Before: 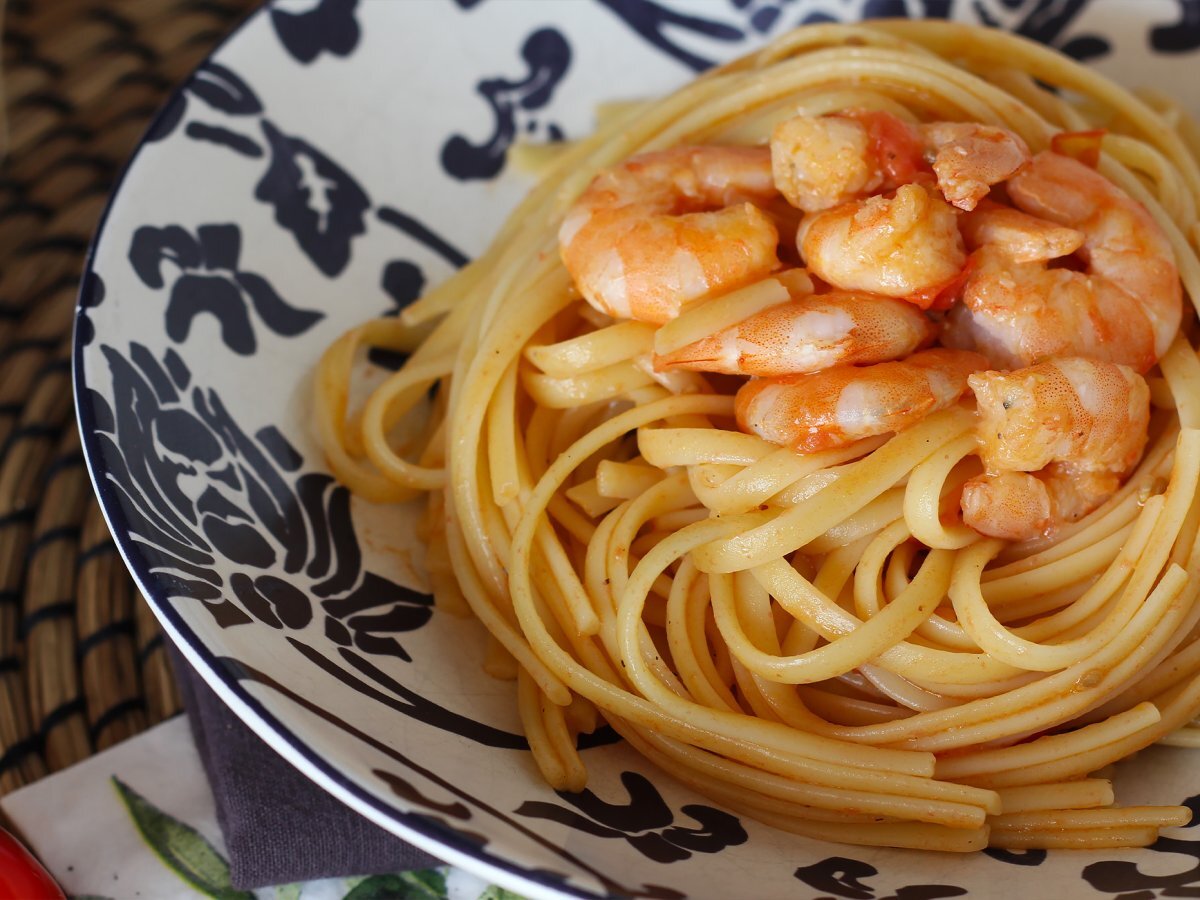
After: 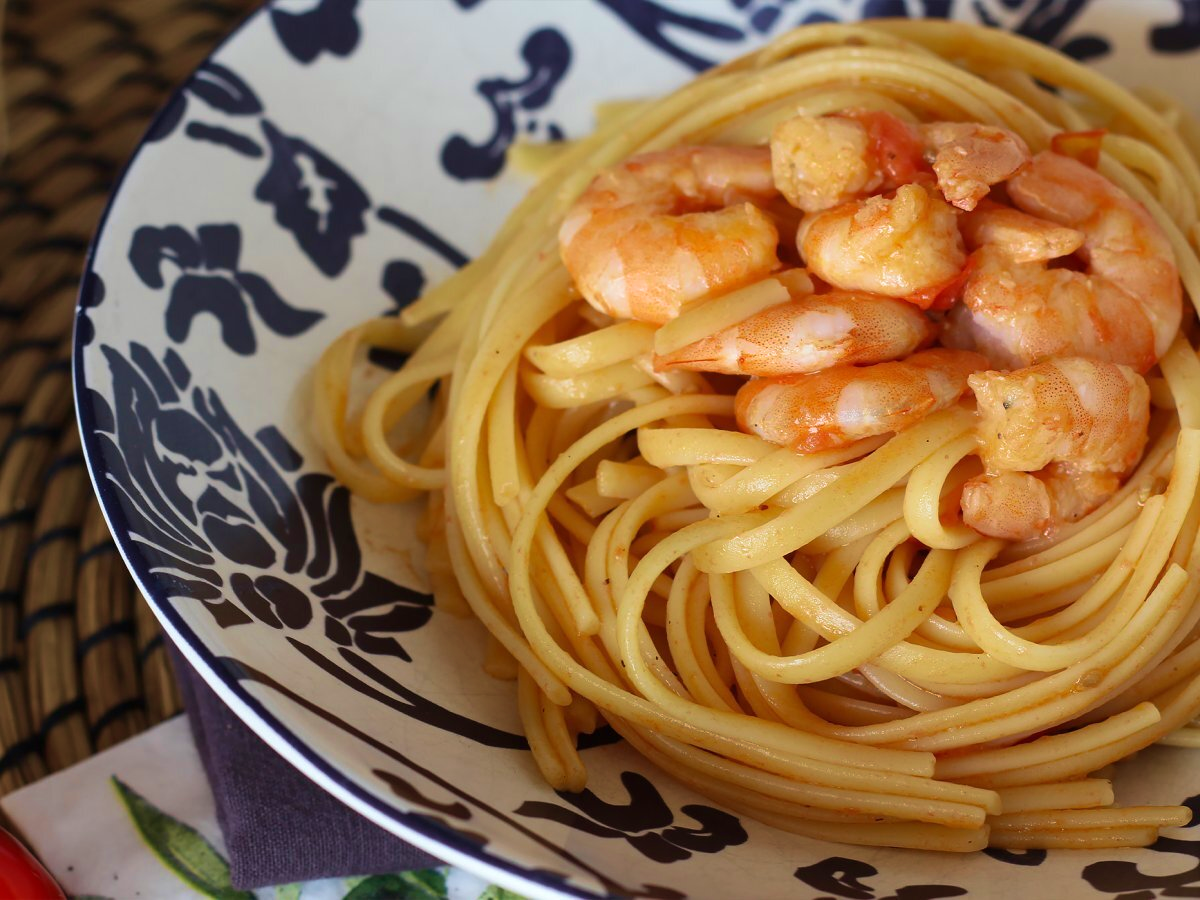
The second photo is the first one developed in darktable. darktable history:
velvia: strength 44.46%
